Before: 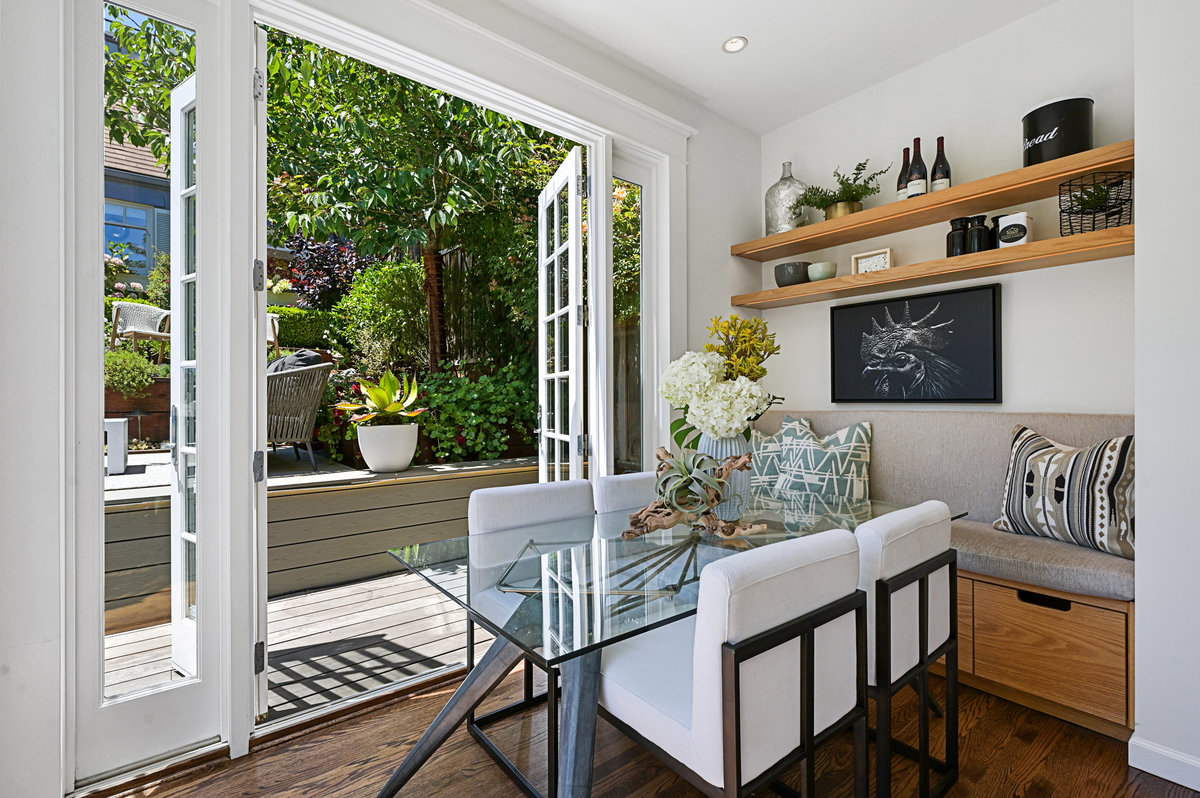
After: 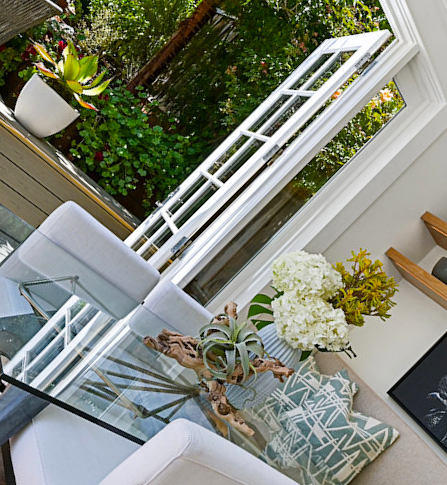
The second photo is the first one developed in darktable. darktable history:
color balance rgb: perceptual saturation grading › global saturation 12.839%, saturation formula JzAzBz (2021)
crop and rotate: angle -45.15°, top 16.814%, right 0.841%, bottom 11.636%
